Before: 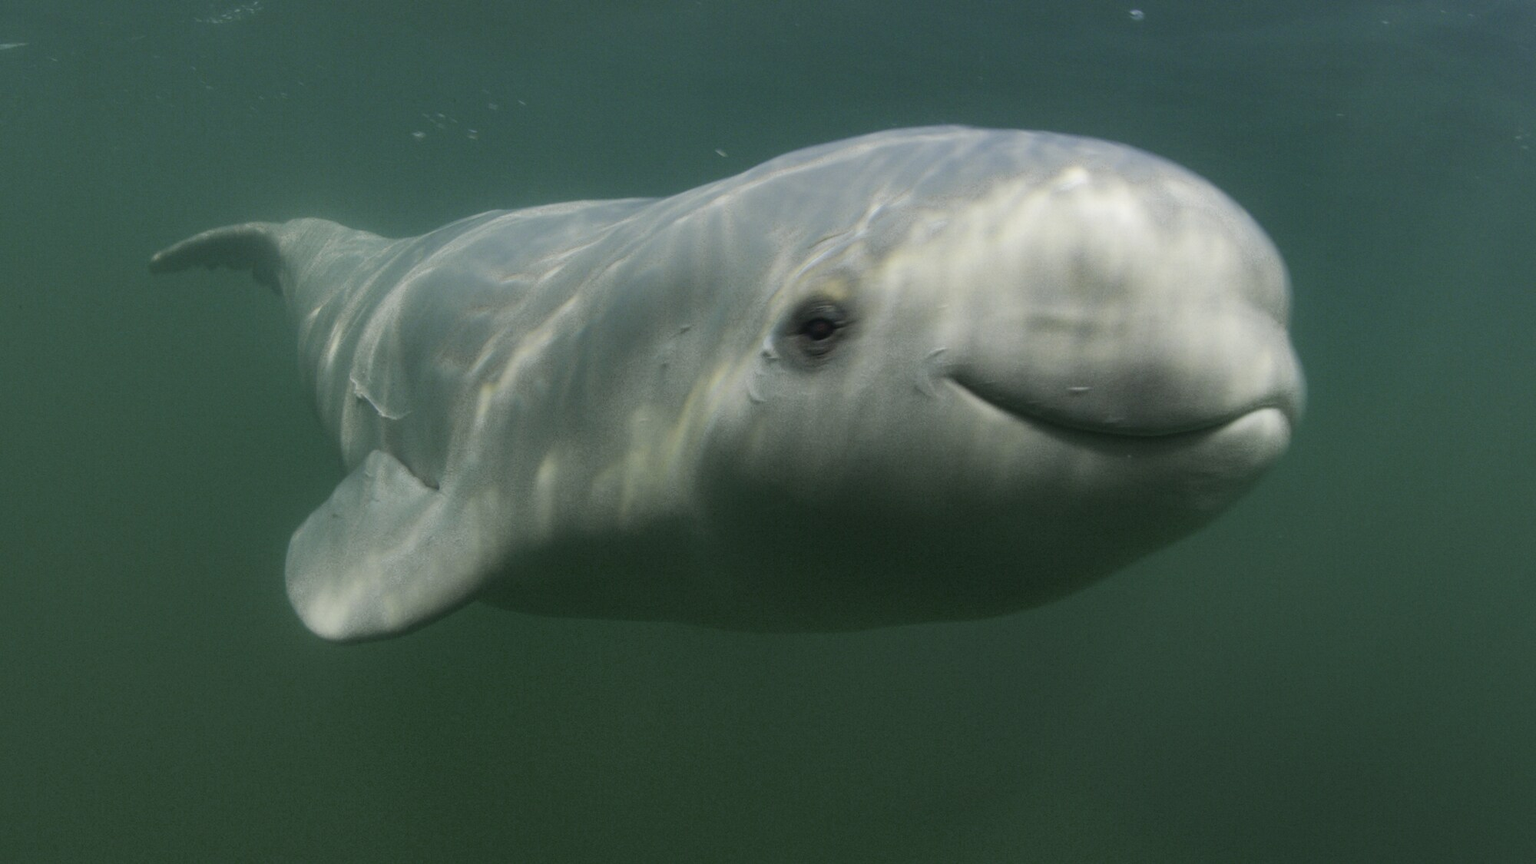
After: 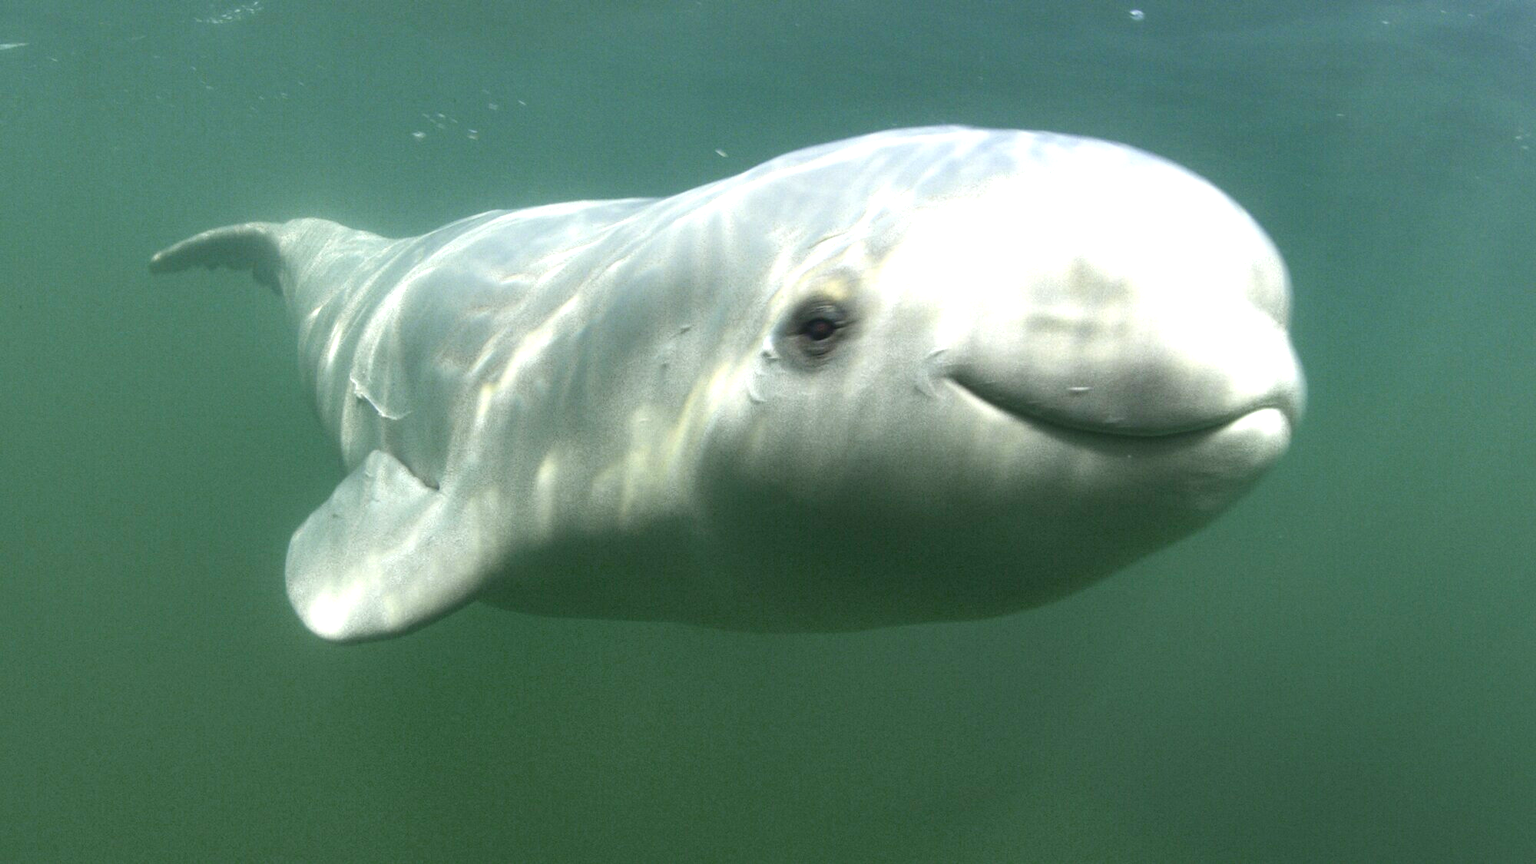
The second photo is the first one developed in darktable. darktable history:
exposure: exposure 1.133 EV, compensate exposure bias true, compensate highlight preservation false
color balance rgb: perceptual saturation grading › global saturation 20%, perceptual saturation grading › highlights -25.495%, perceptual saturation grading › shadows 25.326%, perceptual brilliance grading › highlights 9.259%, perceptual brilliance grading › shadows -4.882%
